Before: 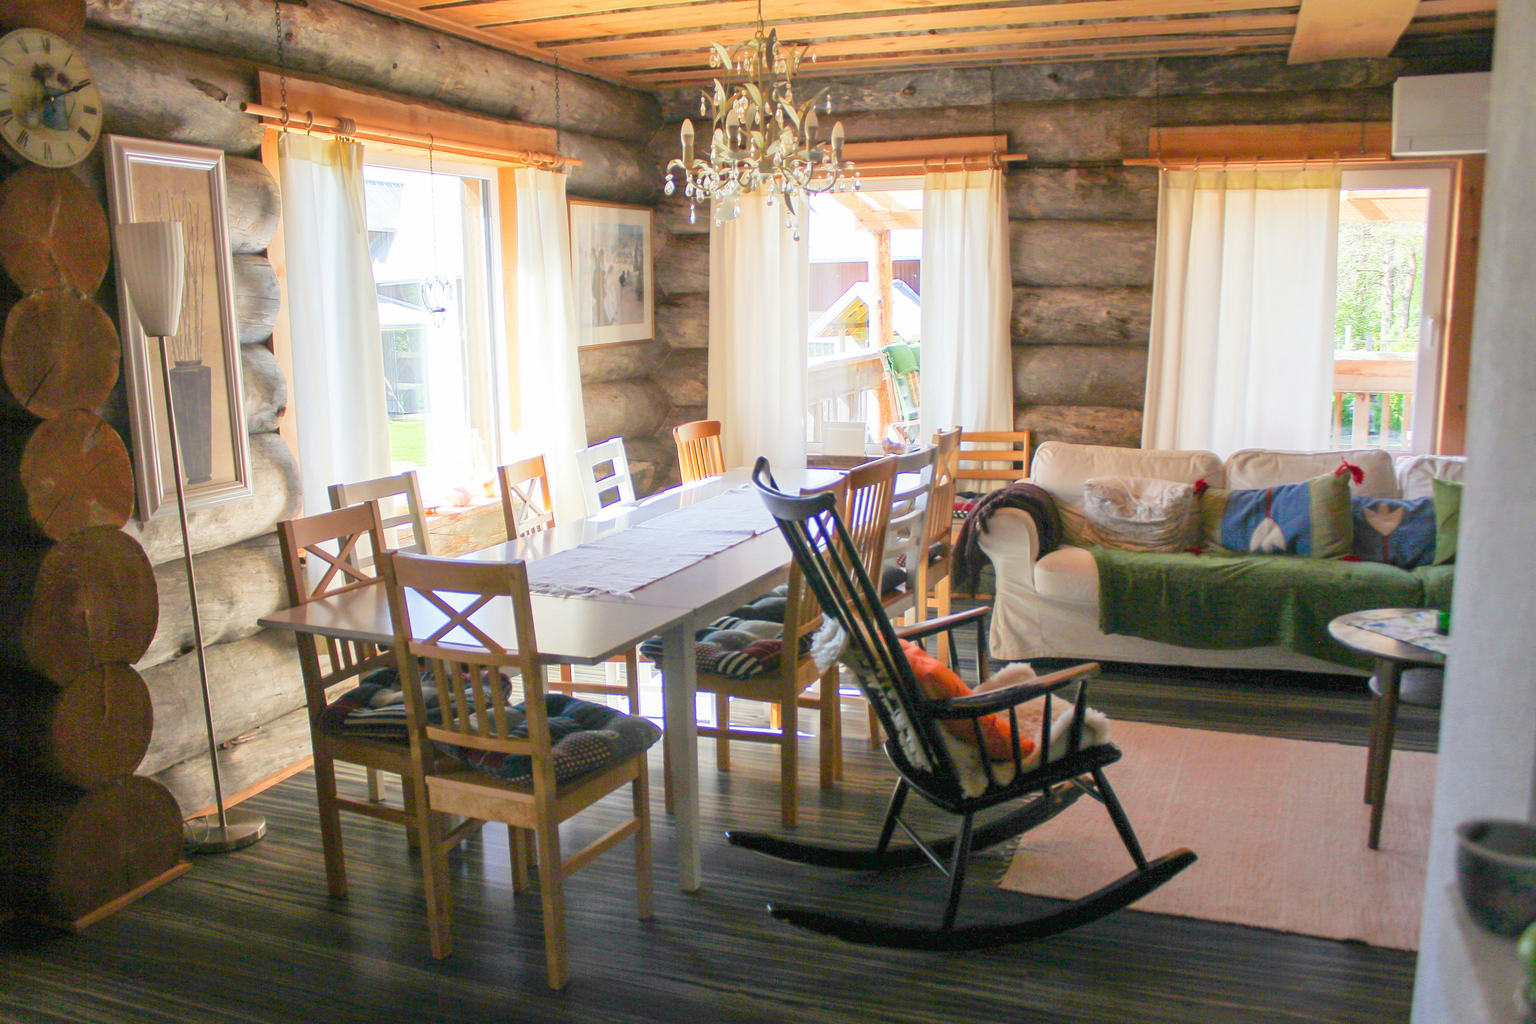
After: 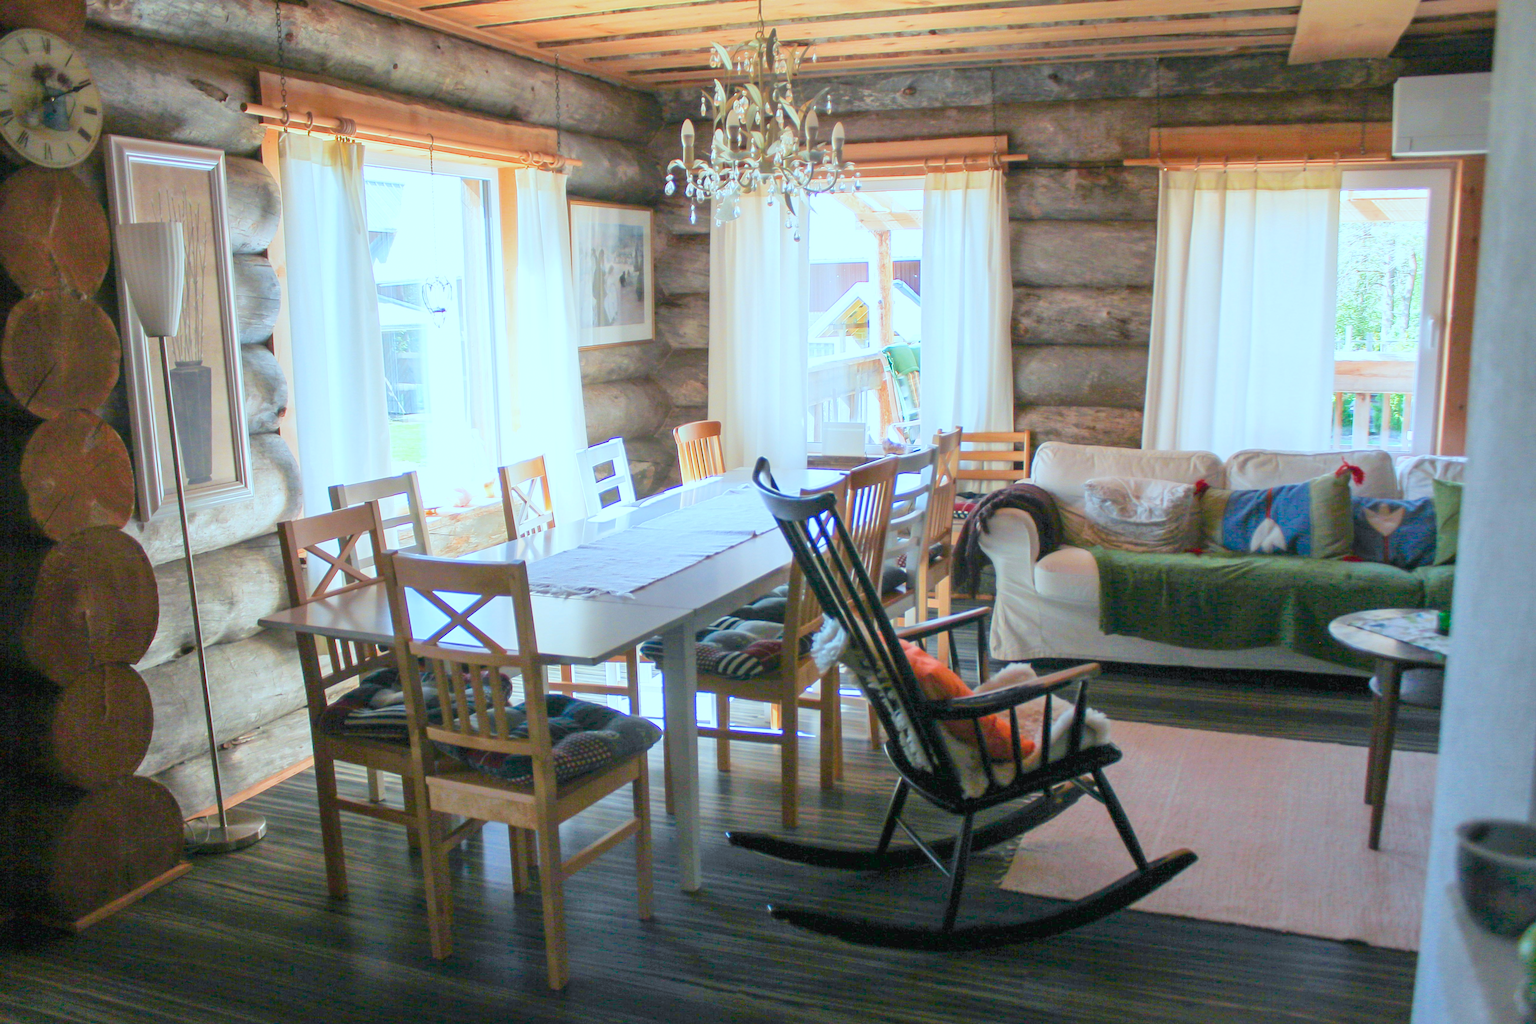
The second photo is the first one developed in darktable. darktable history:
color correction: highlights a* -10.41, highlights b* -18.7
